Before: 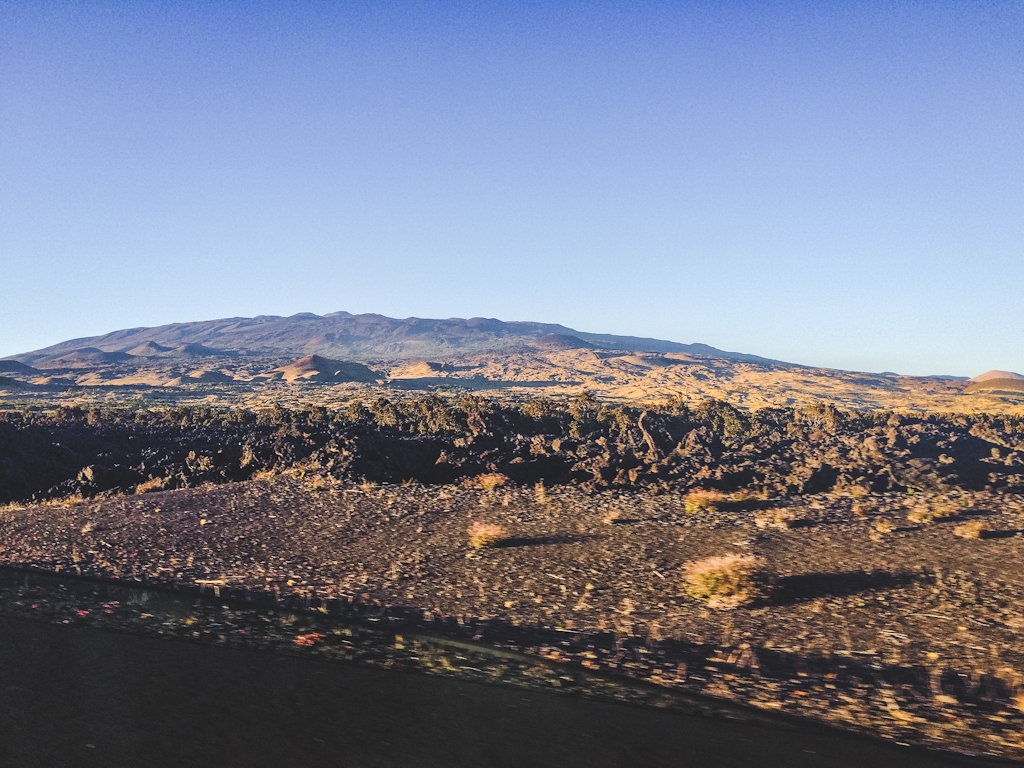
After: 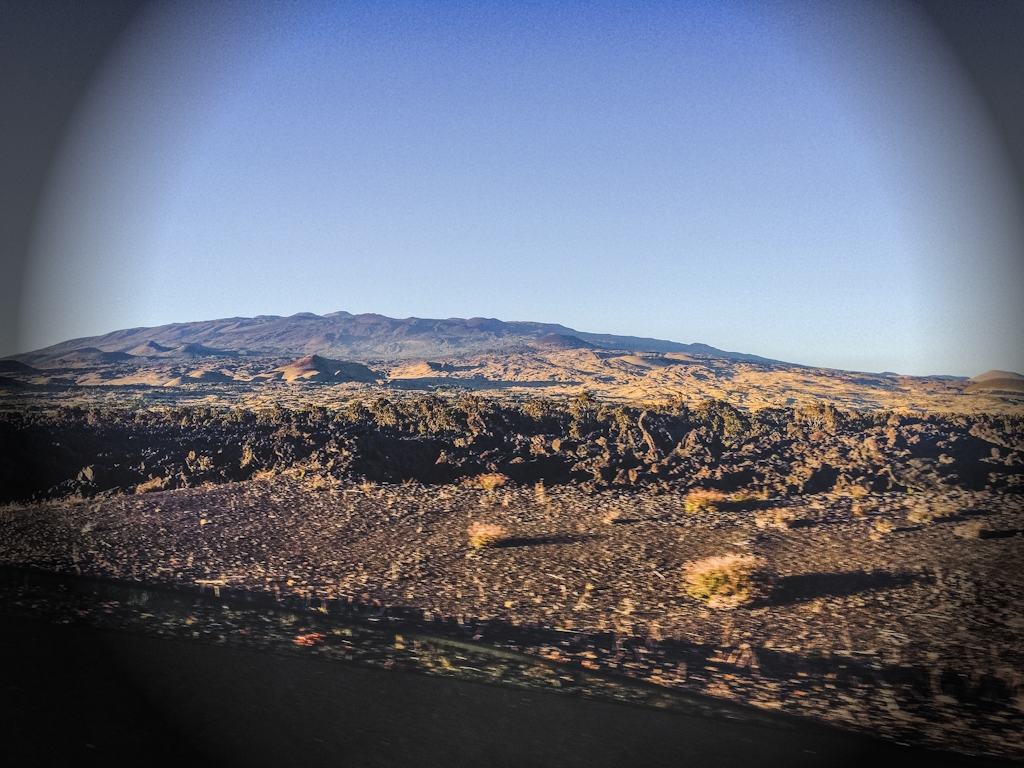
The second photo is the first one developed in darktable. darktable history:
vignetting: fall-off start 76.42%, fall-off radius 27.36%, brightness -0.872, center (0.037, -0.09), width/height ratio 0.971
local contrast: on, module defaults
shadows and highlights: shadows -20, white point adjustment -2, highlights -35
